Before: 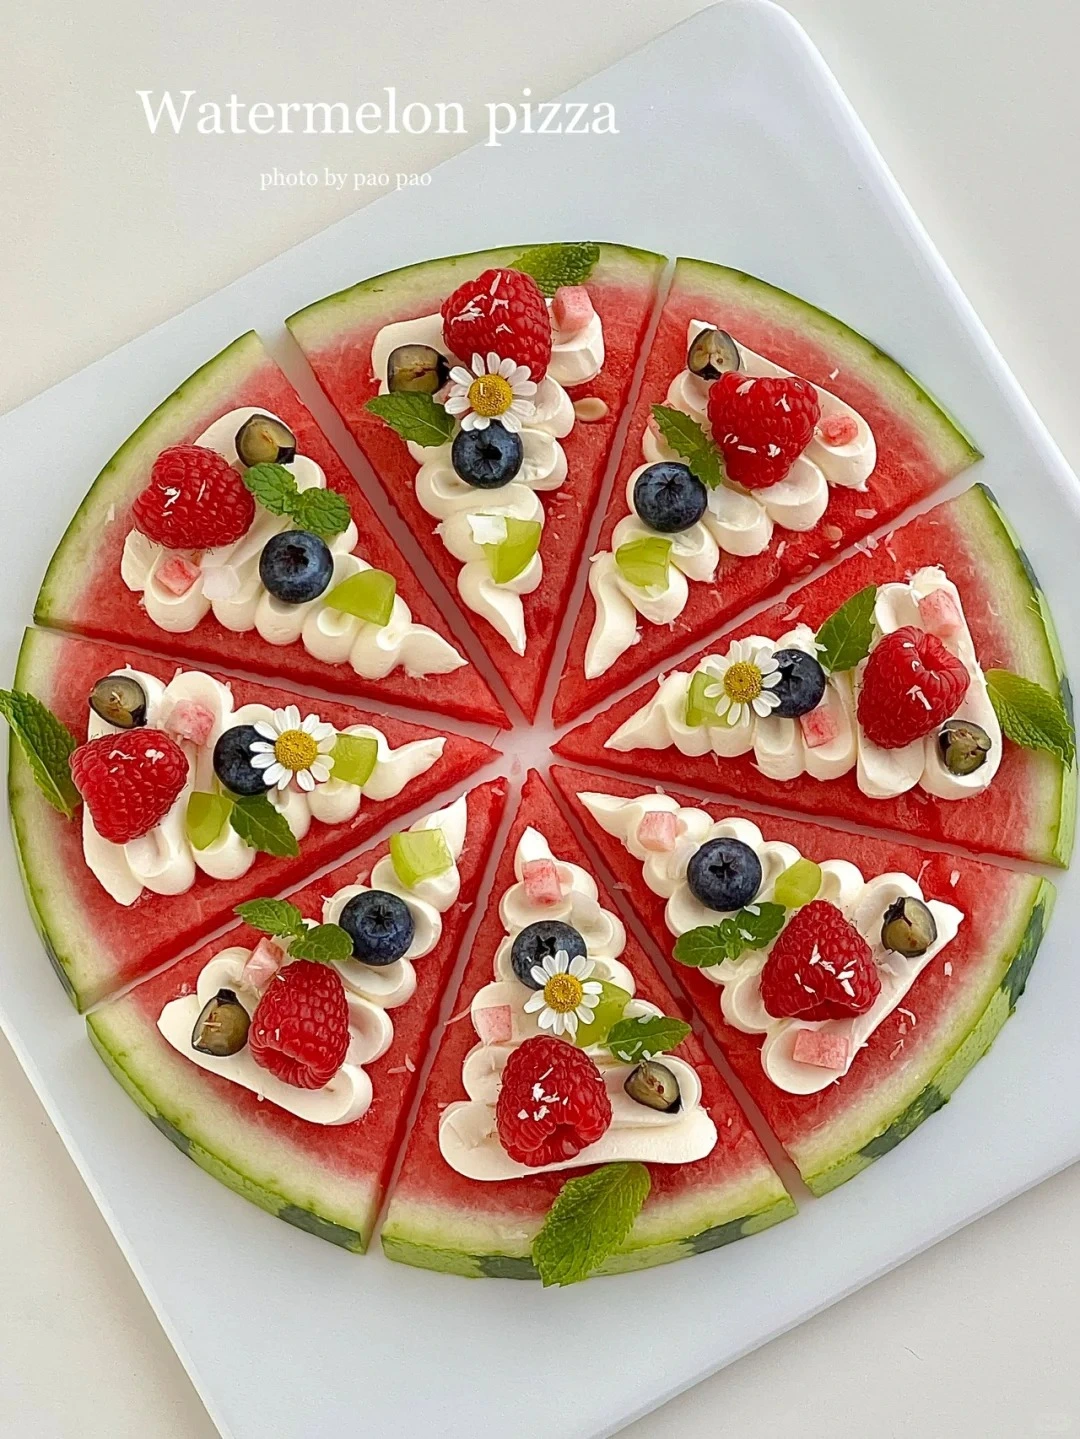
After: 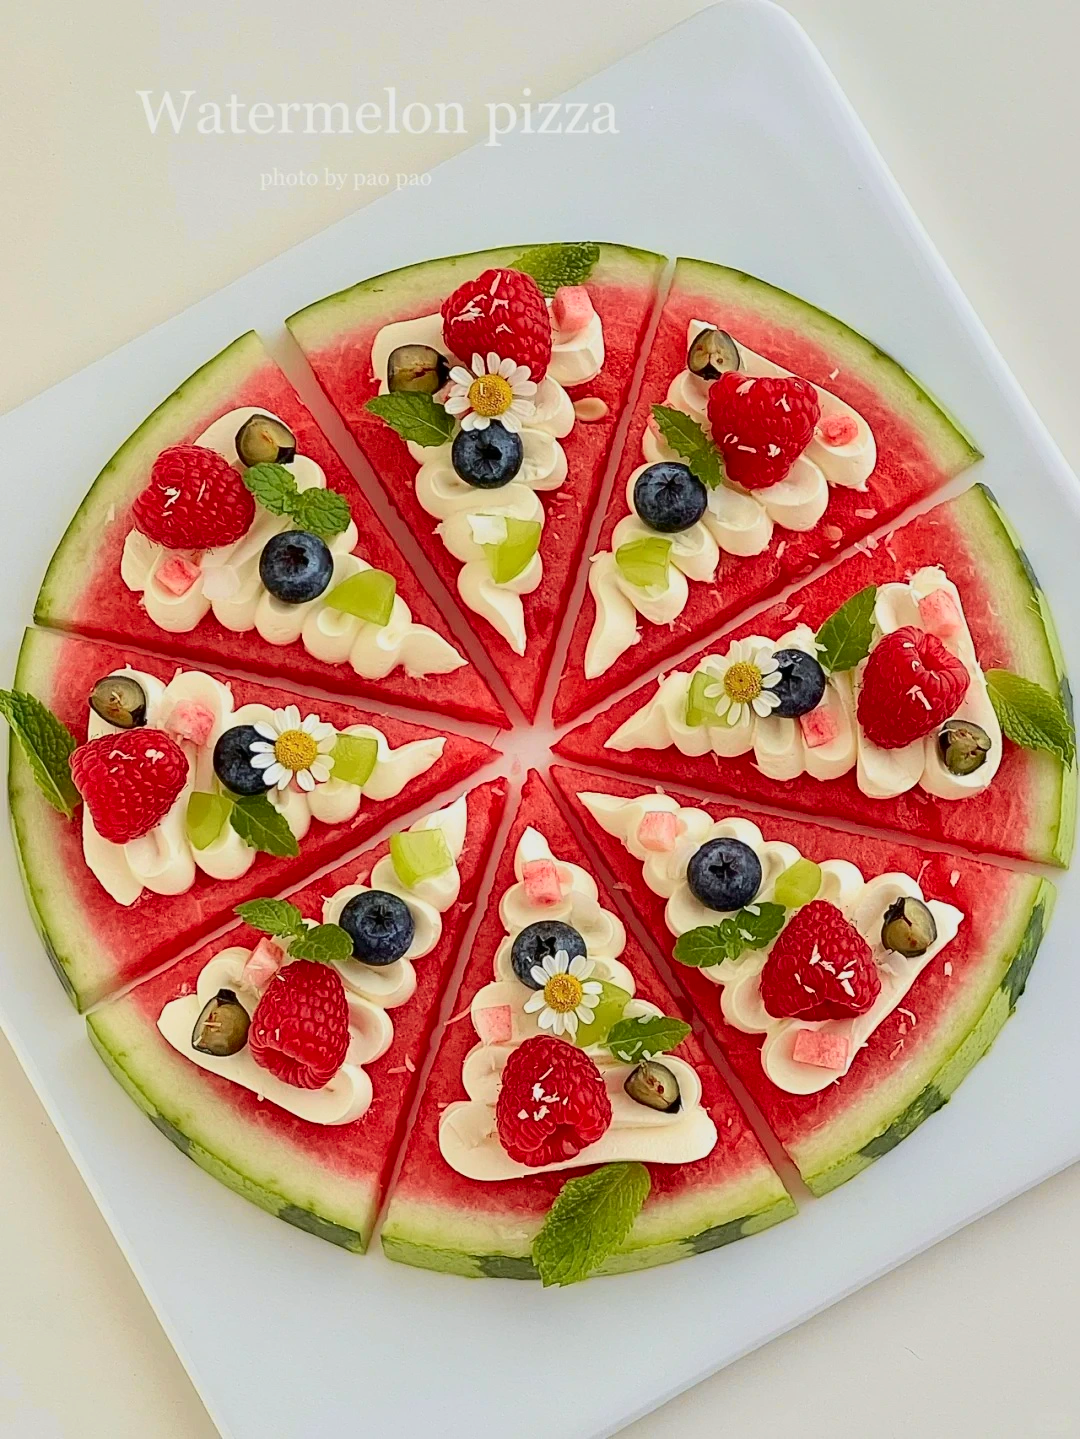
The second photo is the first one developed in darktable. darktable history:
tone curve: curves: ch0 [(0, 0) (0.091, 0.066) (0.184, 0.16) (0.491, 0.519) (0.748, 0.765) (1, 0.919)]; ch1 [(0, 0) (0.179, 0.173) (0.322, 0.32) (0.424, 0.424) (0.502, 0.5) (0.56, 0.575) (0.631, 0.675) (0.777, 0.806) (1, 1)]; ch2 [(0, 0) (0.434, 0.447) (0.497, 0.498) (0.539, 0.566) (0.676, 0.691) (1, 1)], color space Lab, independent channels, preserve colors none
